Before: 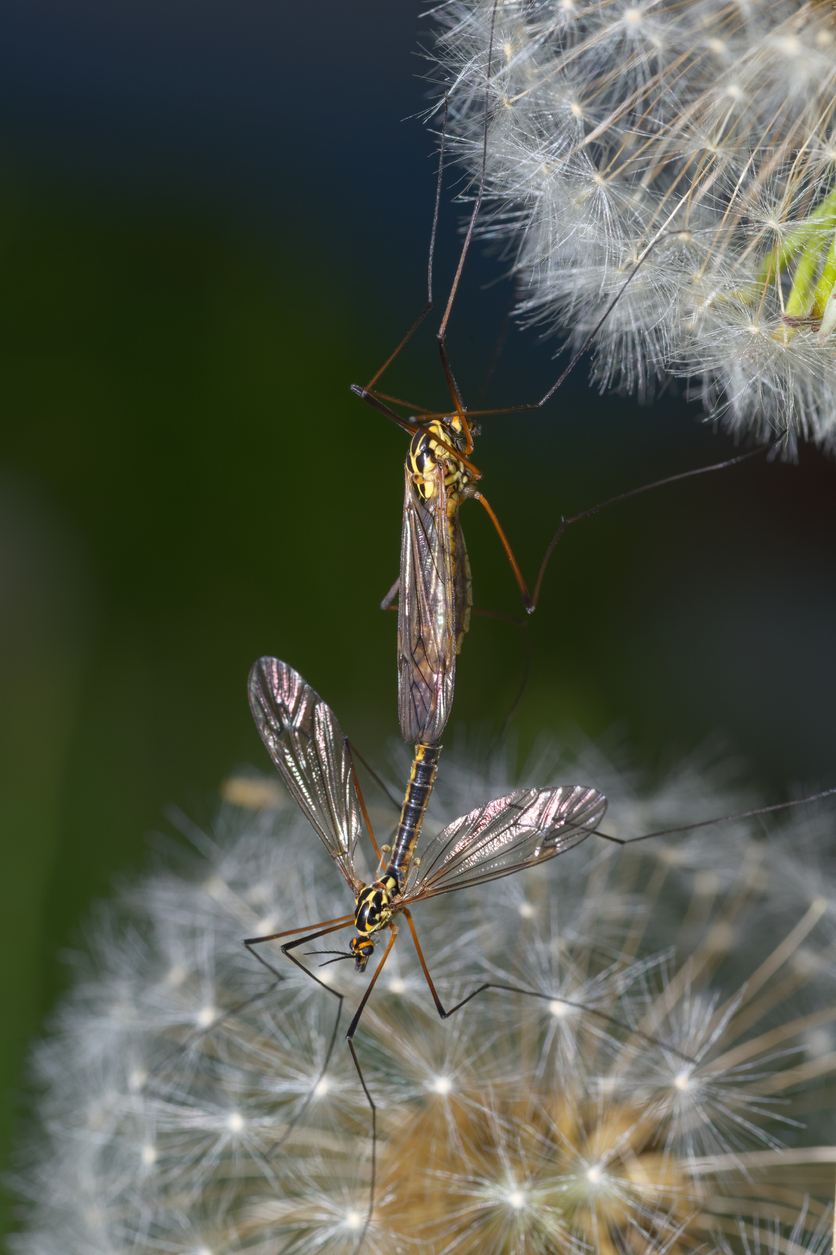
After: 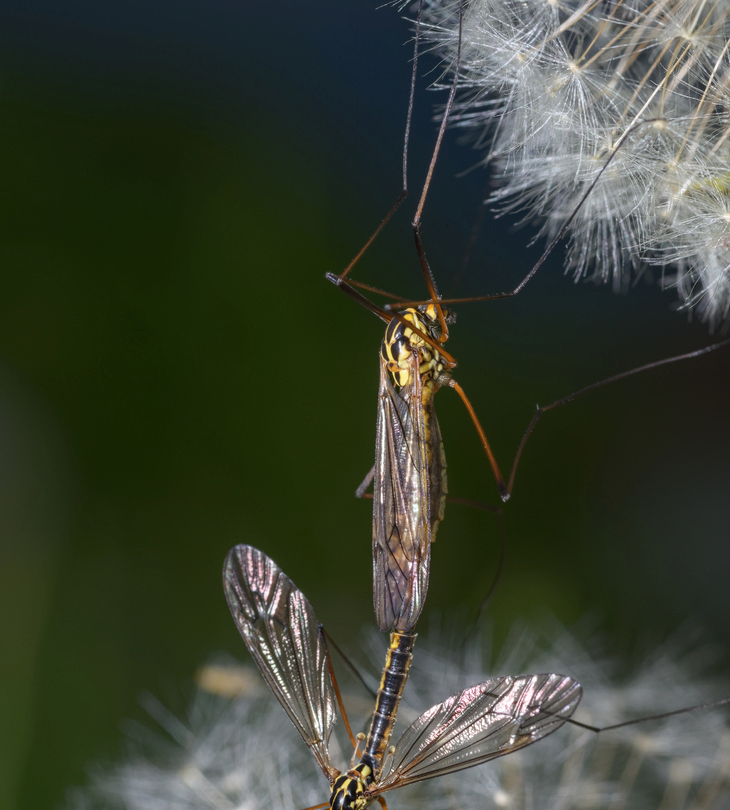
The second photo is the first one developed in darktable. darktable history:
exposure: exposure -0.153 EV, compensate highlight preservation false
crop: left 3.015%, top 8.969%, right 9.647%, bottom 26.457%
local contrast: on, module defaults
